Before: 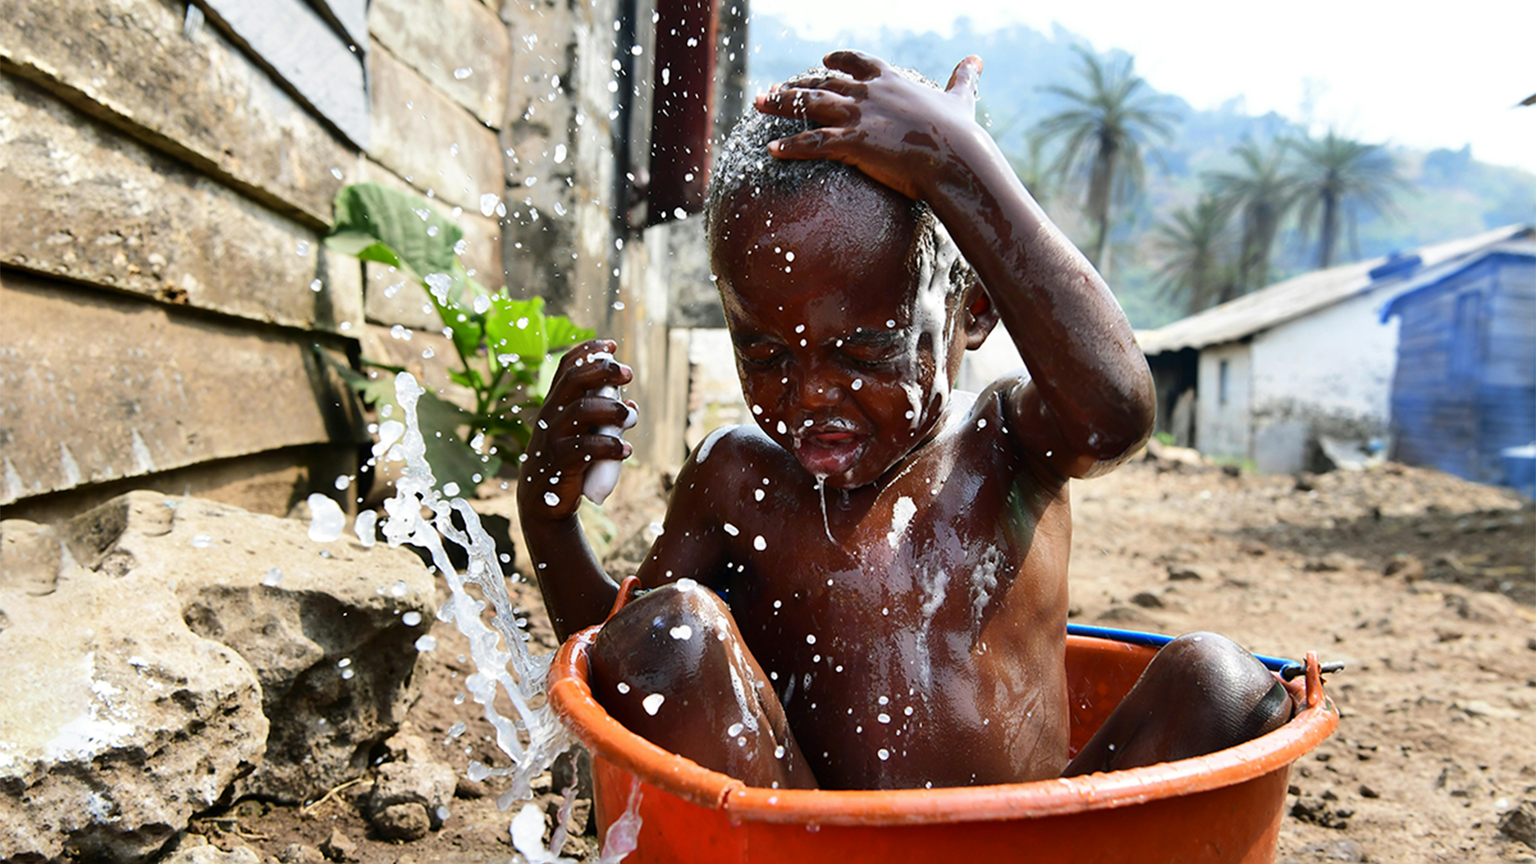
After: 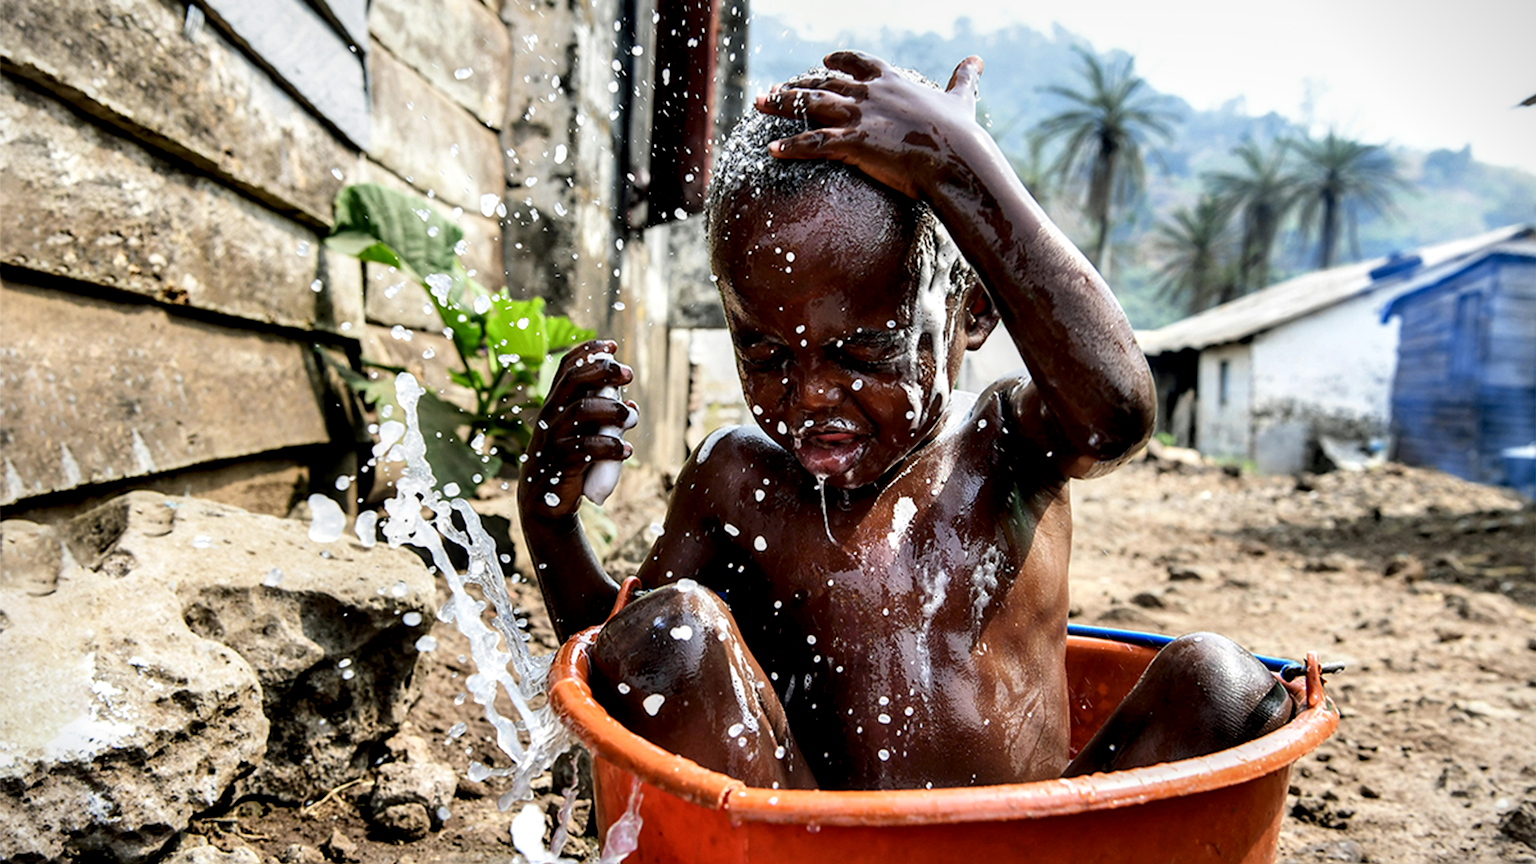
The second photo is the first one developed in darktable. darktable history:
local contrast: highlights 60%, shadows 60%, detail 160%
vignetting: fall-off start 97.12%, center (-0.014, 0), width/height ratio 1.184
filmic rgb: black relative exposure -9.49 EV, white relative exposure 3.03 EV, hardness 6.13
